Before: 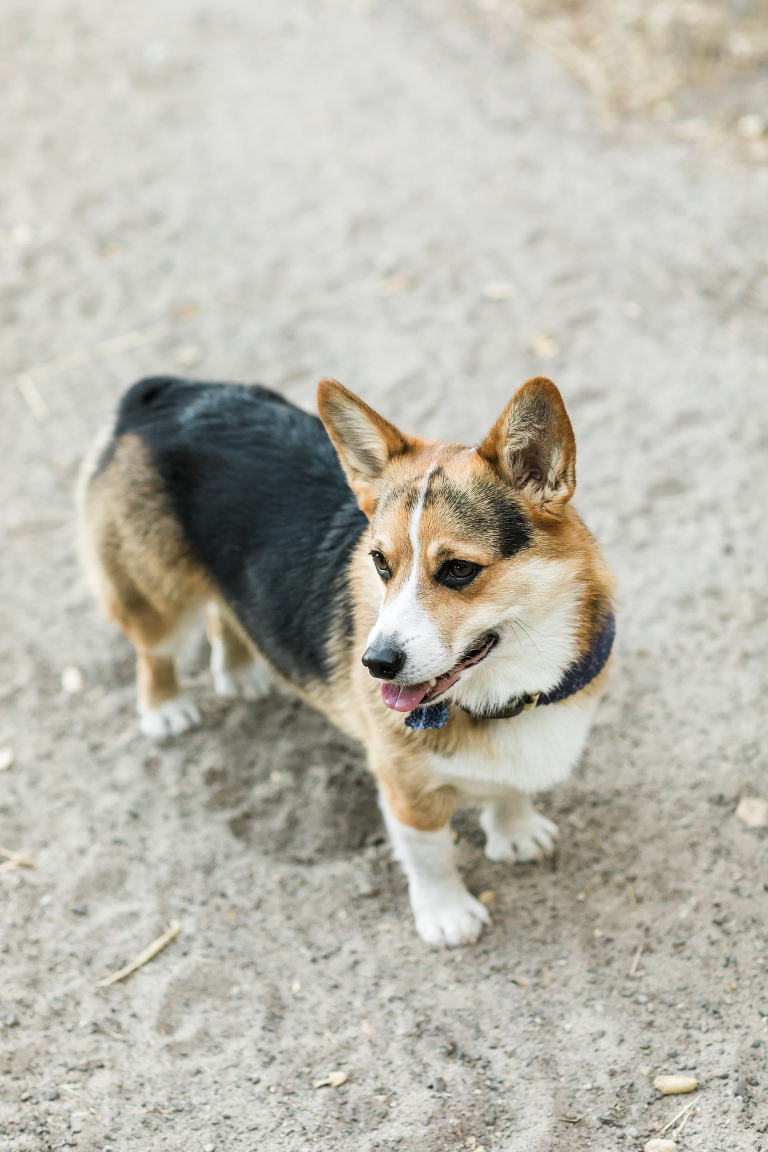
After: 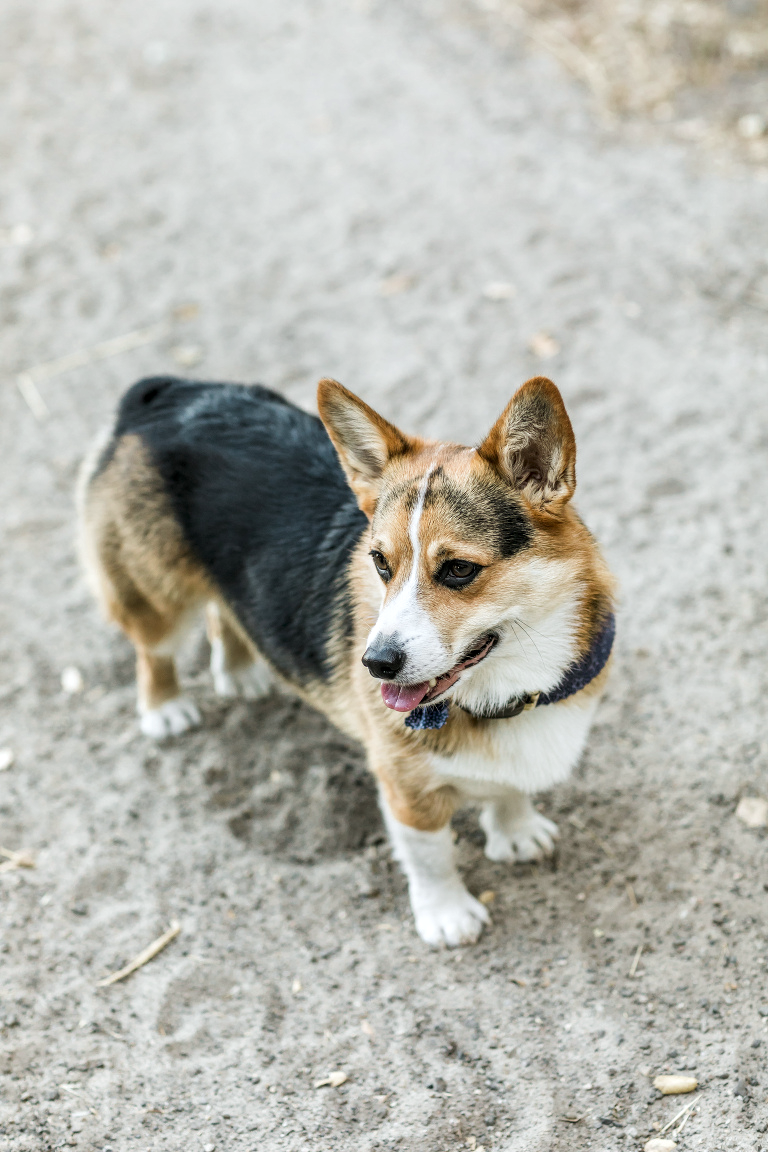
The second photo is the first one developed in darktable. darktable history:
local contrast: detail 130%
white balance: red 0.988, blue 1.017
